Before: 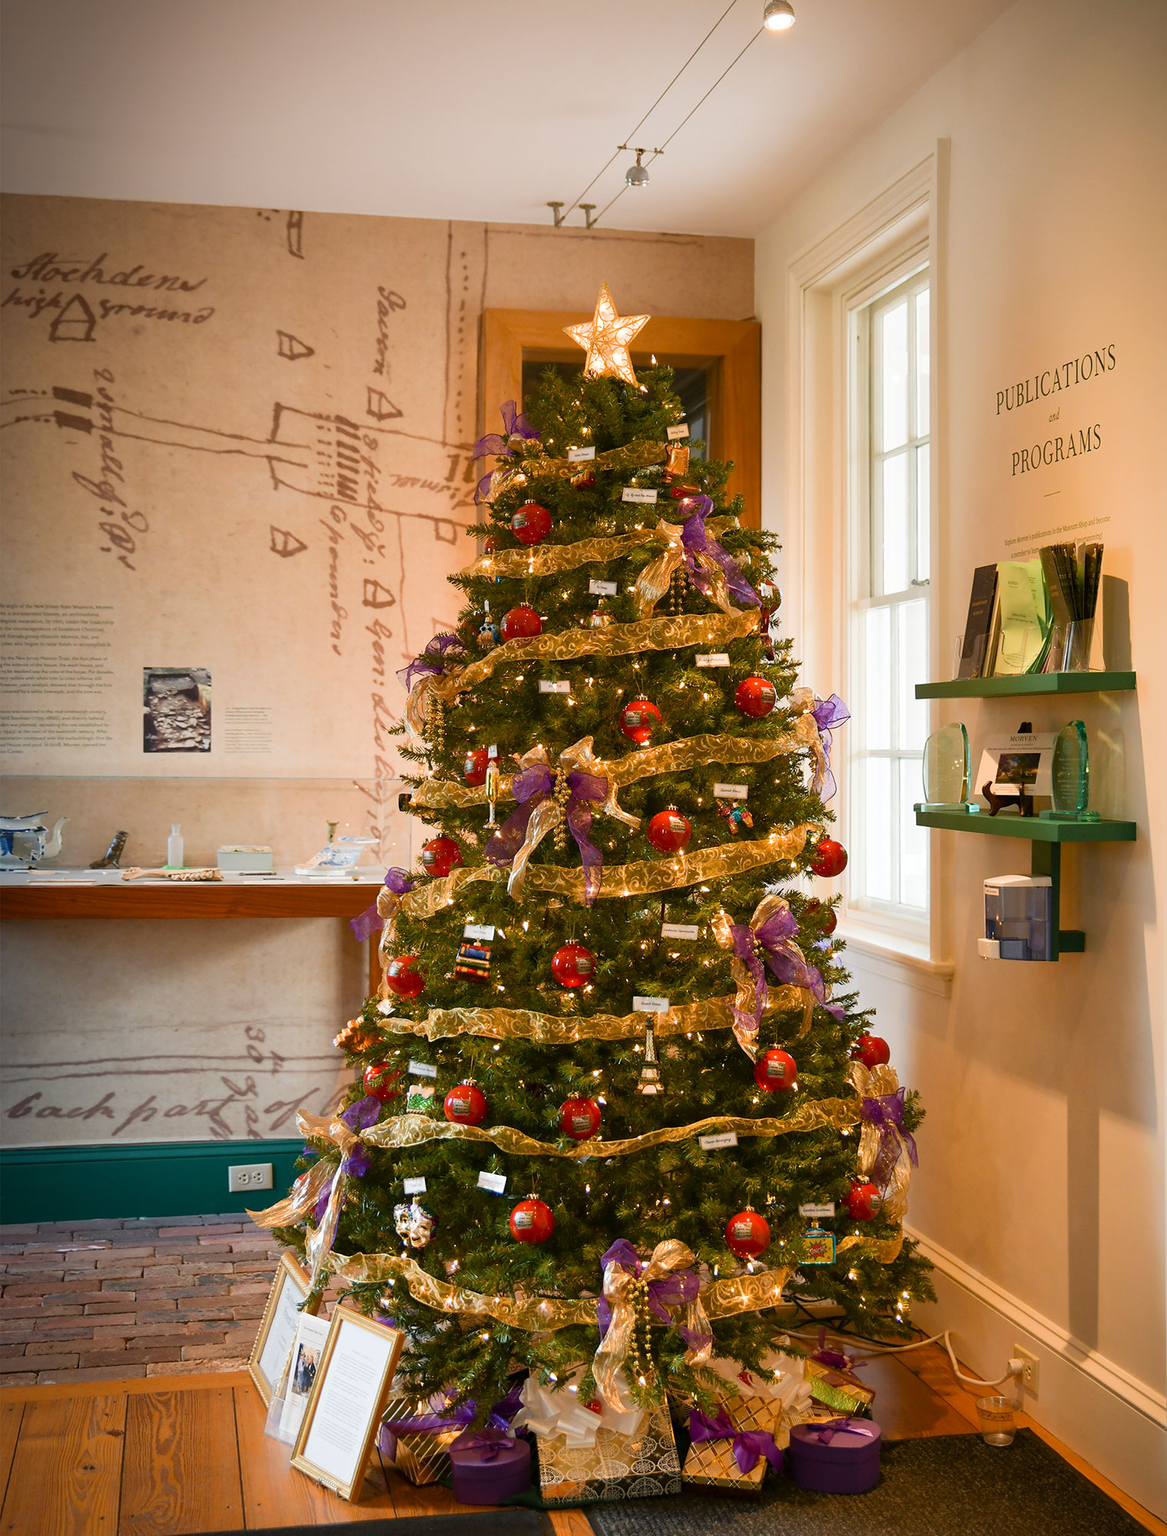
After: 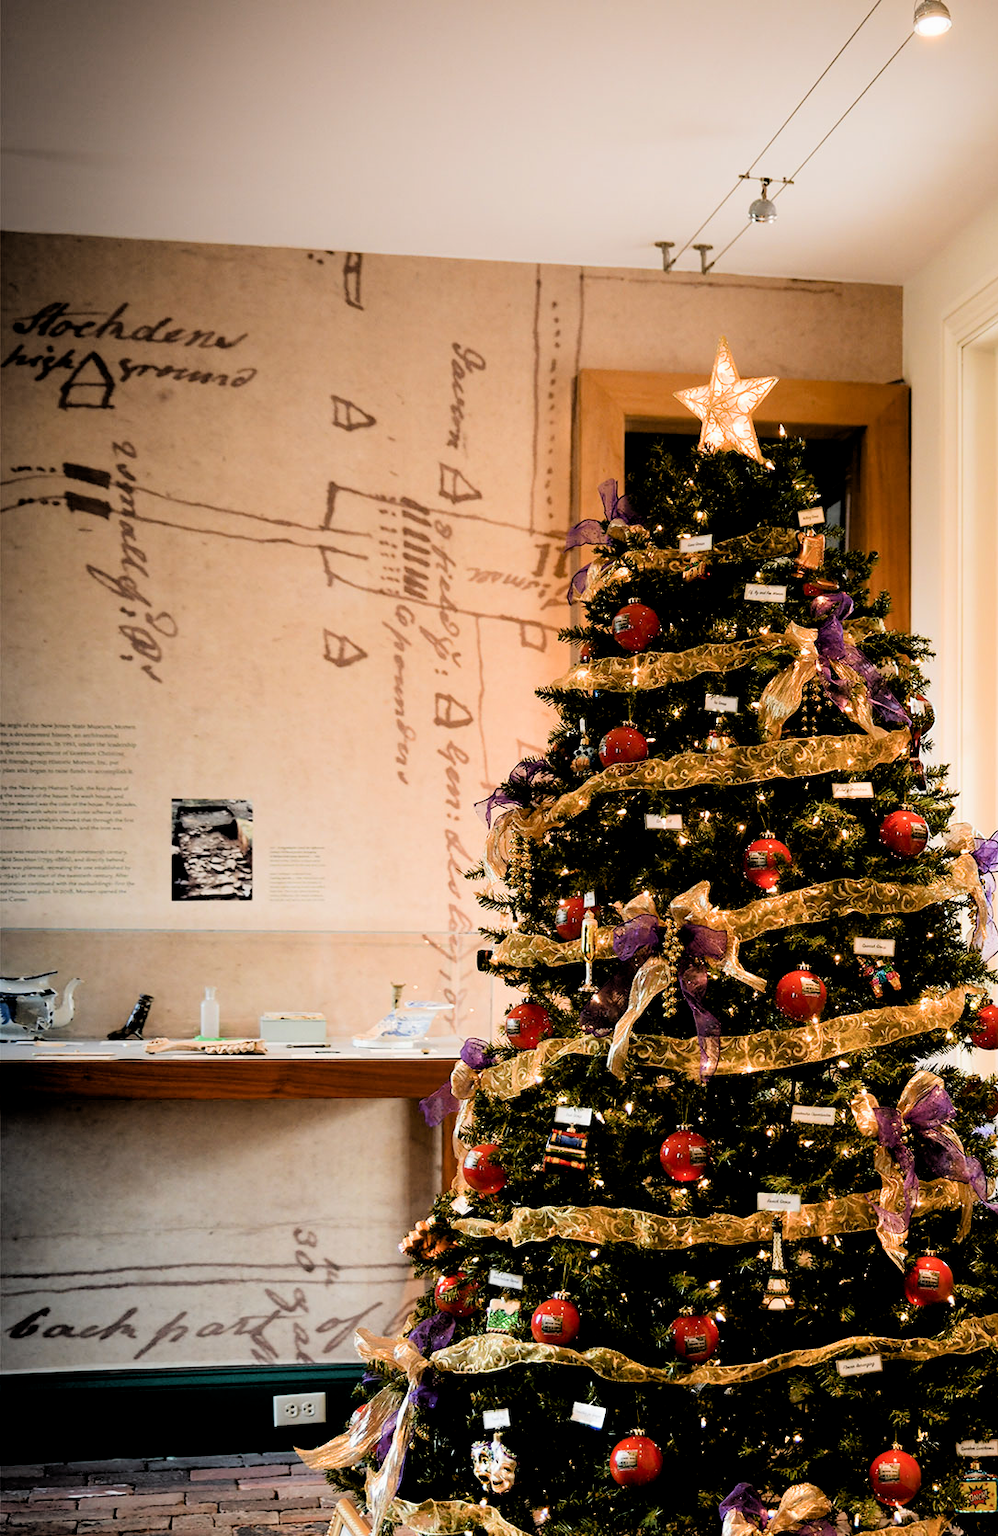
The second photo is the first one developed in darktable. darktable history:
filmic rgb: middle gray luminance 13.82%, black relative exposure -2.05 EV, white relative exposure 3.07 EV, target black luminance 0%, hardness 1.78, latitude 58.6%, contrast 1.726, highlights saturation mix 4.57%, shadows ↔ highlights balance -37.2%, iterations of high-quality reconstruction 0
crop: right 28.472%, bottom 16.429%
